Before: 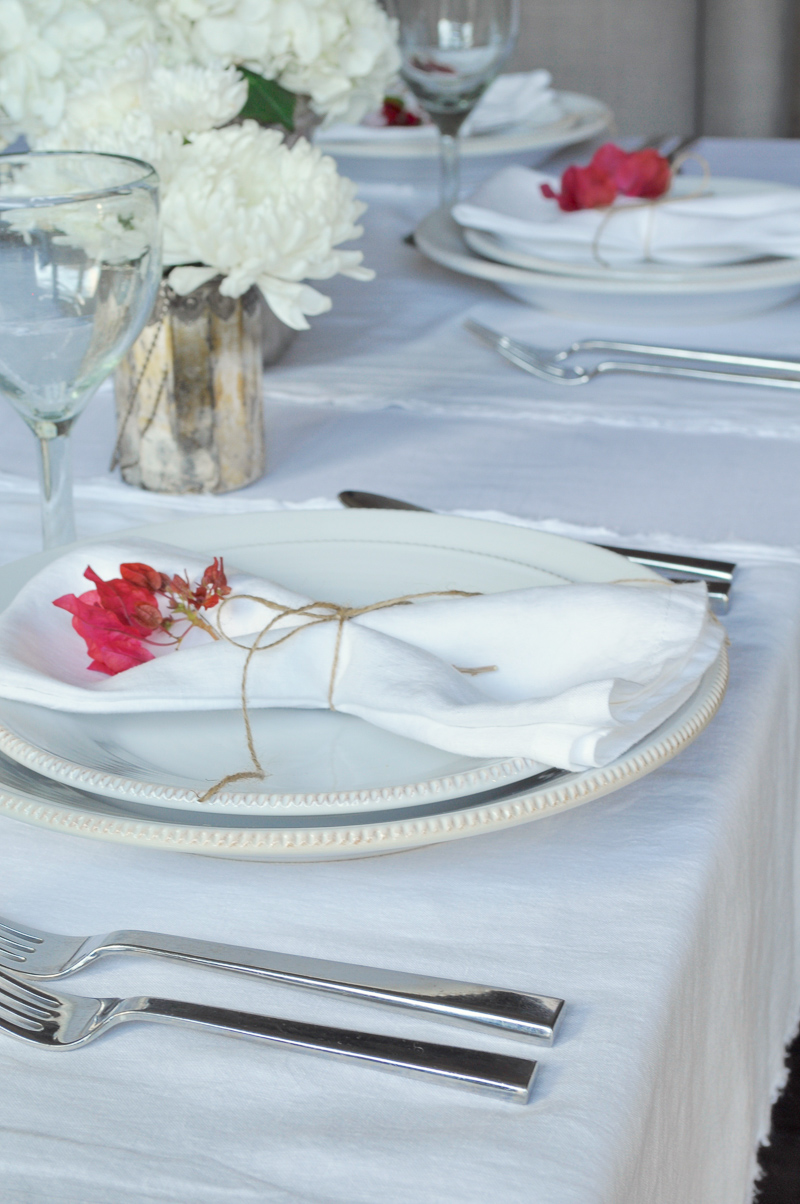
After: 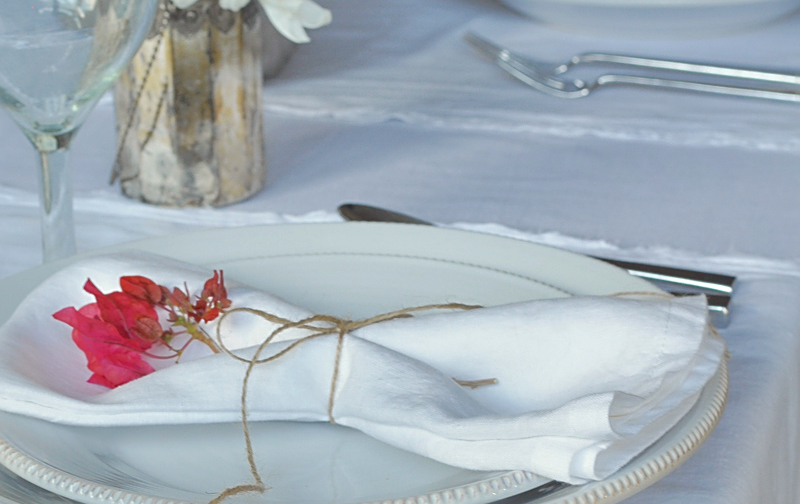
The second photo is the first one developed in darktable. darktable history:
shadows and highlights: on, module defaults
crop and rotate: top 23.84%, bottom 34.294%
exposure: compensate highlight preservation false
sharpen: on, module defaults
